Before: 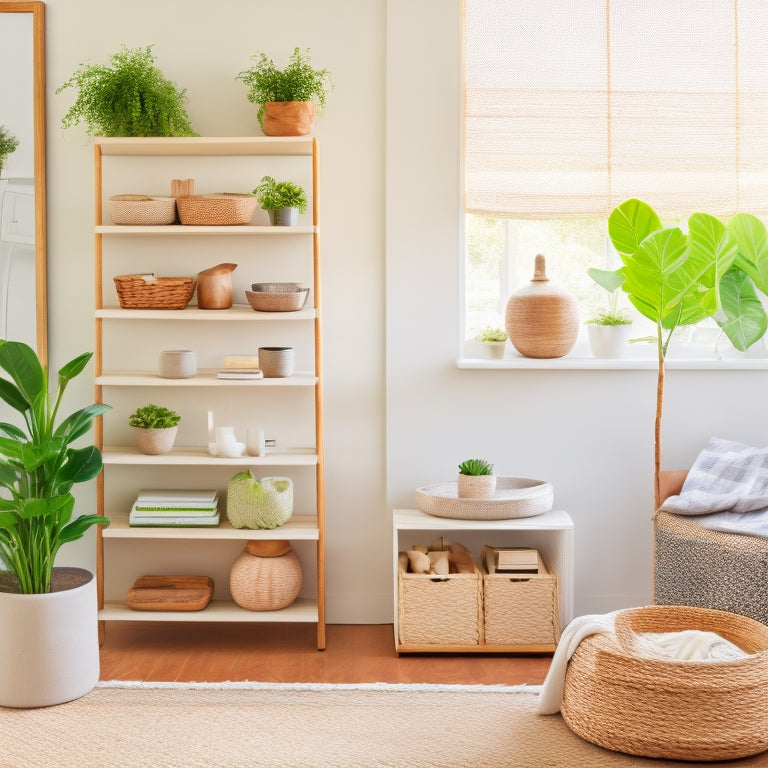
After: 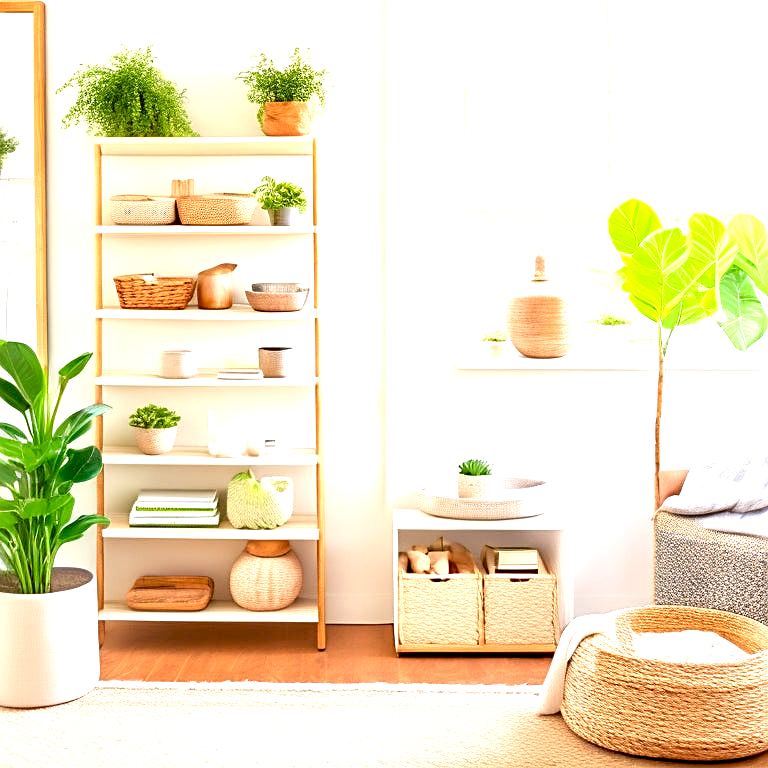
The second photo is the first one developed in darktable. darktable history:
sharpen: on, module defaults
exposure: black level correction 0.011, exposure 1.086 EV, compensate highlight preservation false
